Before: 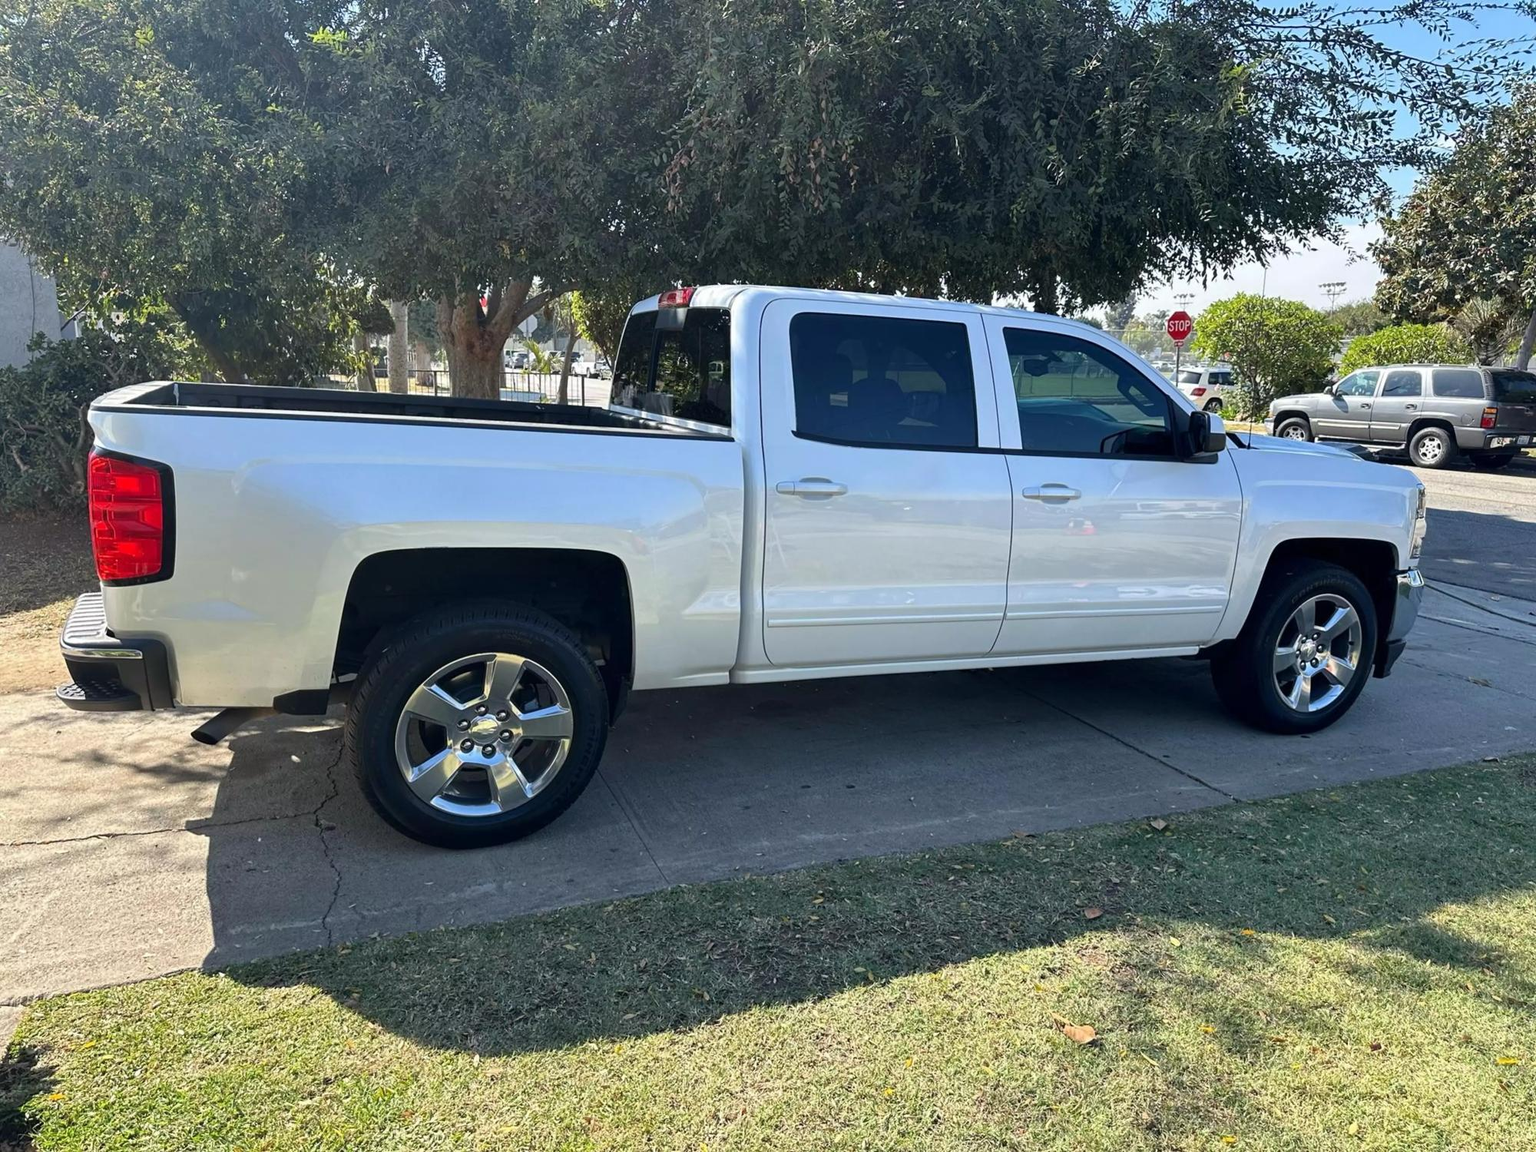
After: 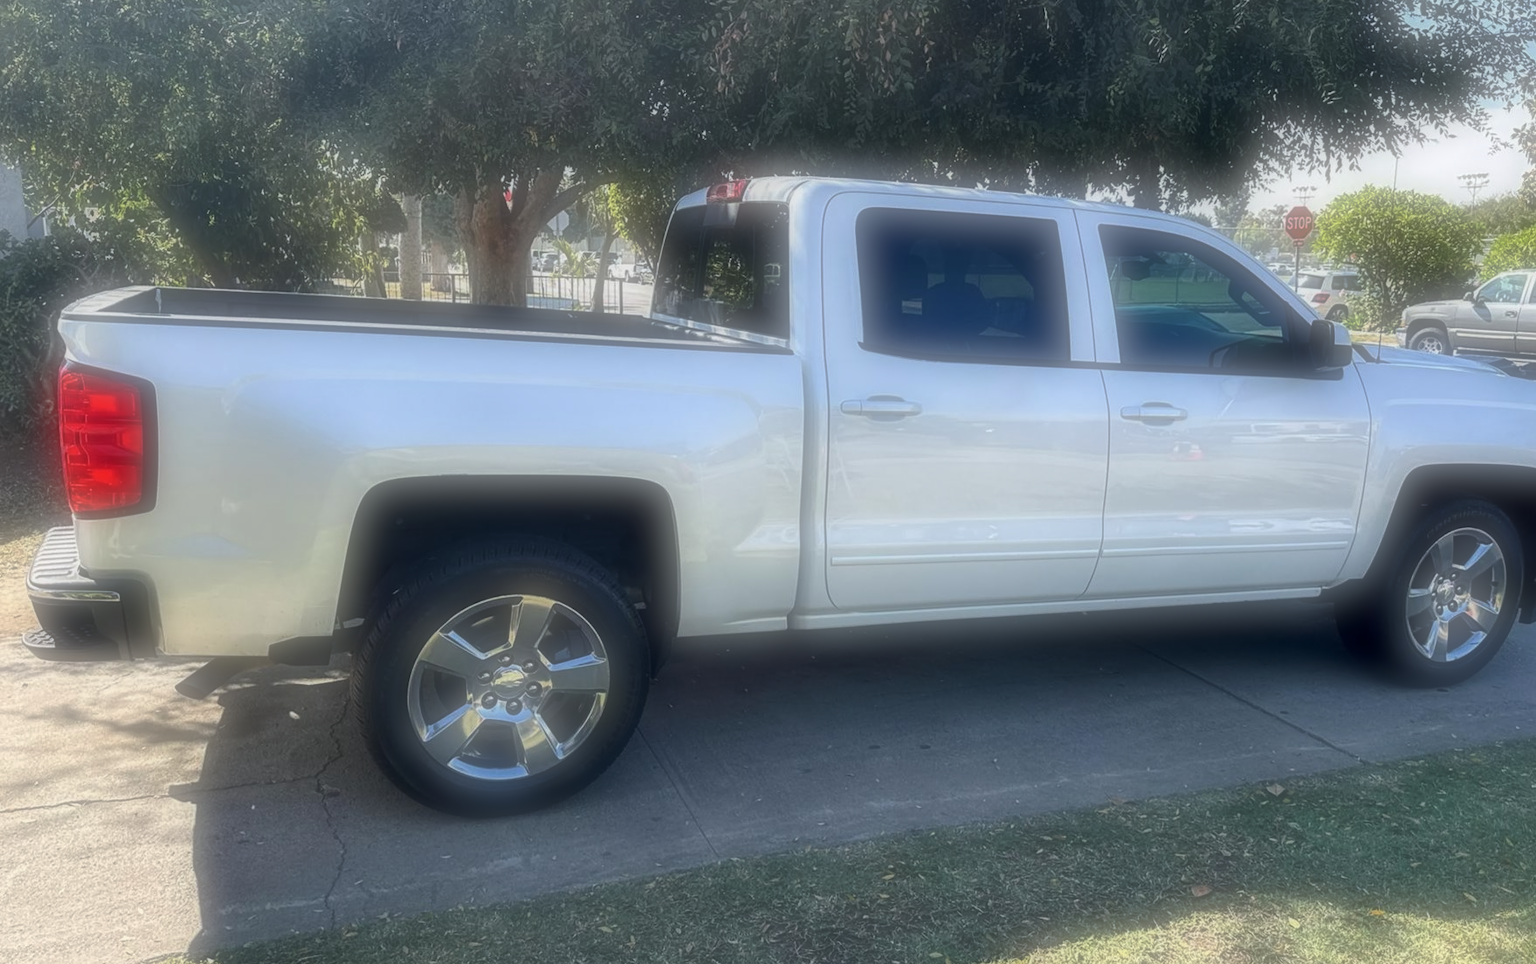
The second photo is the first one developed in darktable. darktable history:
crop and rotate: left 2.425%, top 11.305%, right 9.6%, bottom 15.08%
local contrast: detail 130%
soften: on, module defaults
